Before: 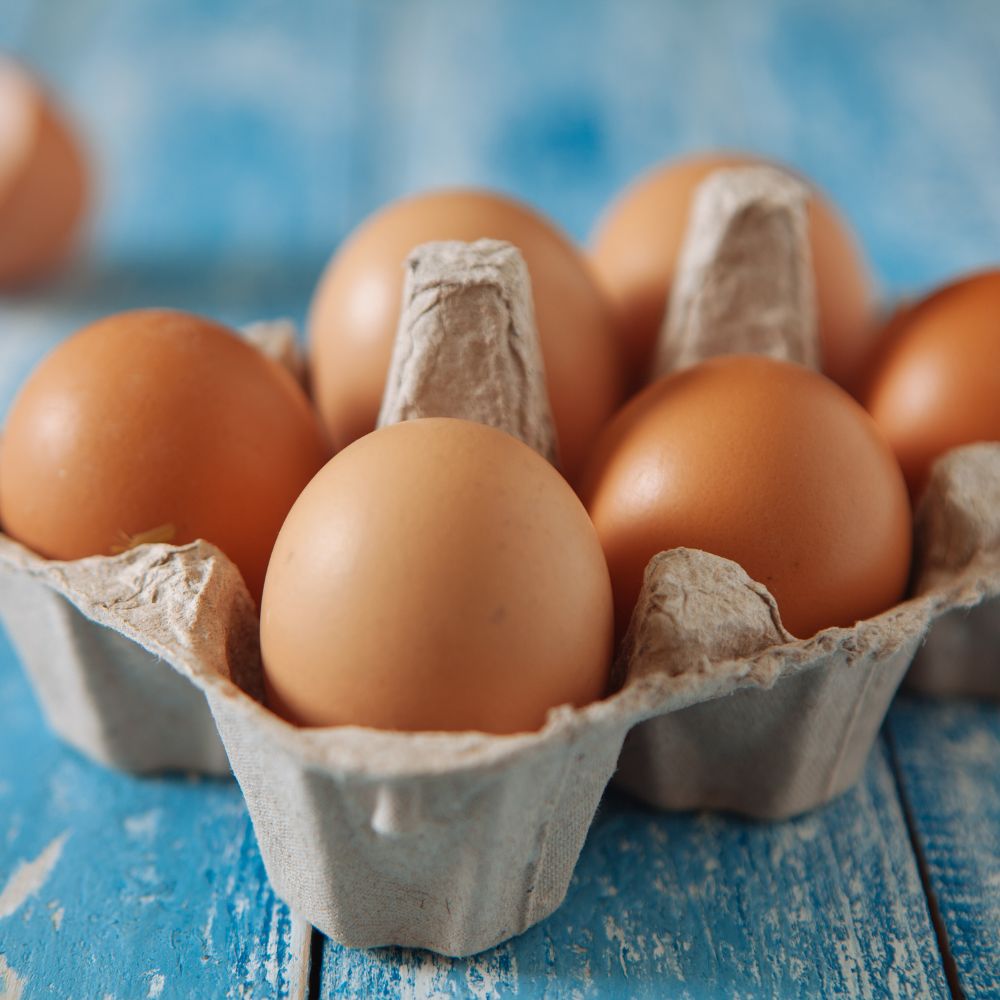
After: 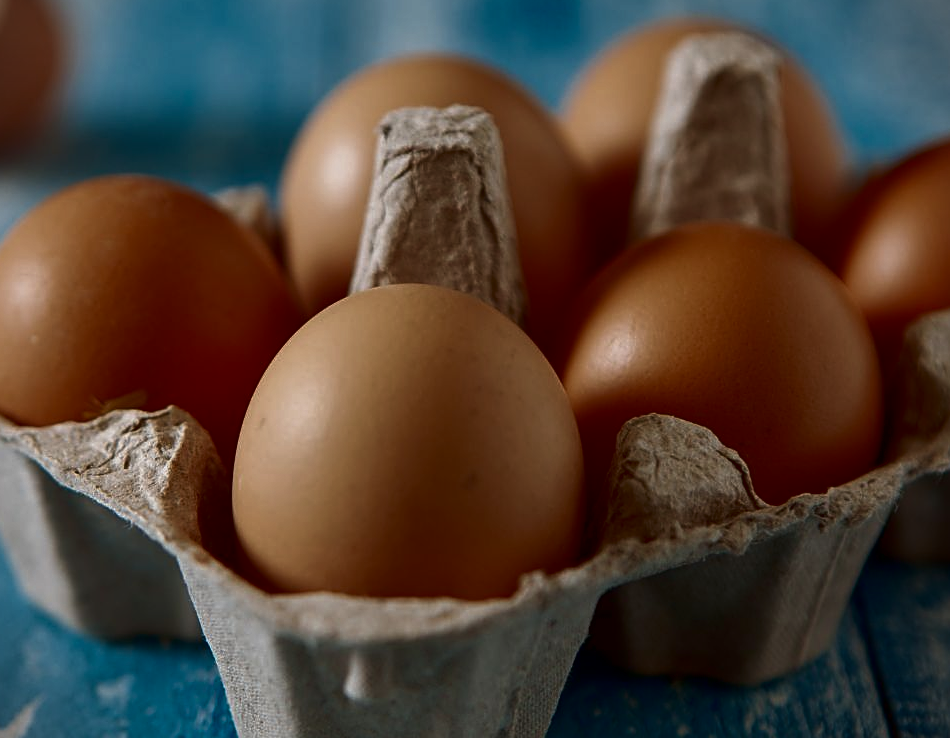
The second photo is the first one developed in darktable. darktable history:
exposure: black level correction 0.005, exposure 0.016 EV, compensate highlight preservation false
contrast brightness saturation: brightness -0.518
velvia: on, module defaults
sharpen: on, module defaults
crop and rotate: left 2.885%, top 13.416%, right 2.026%, bottom 12.774%
vignetting: fall-off start 99.74%, brightness -0.575, center (-0.031, -0.049)
color correction: highlights b* 0.041, saturation 0.801
